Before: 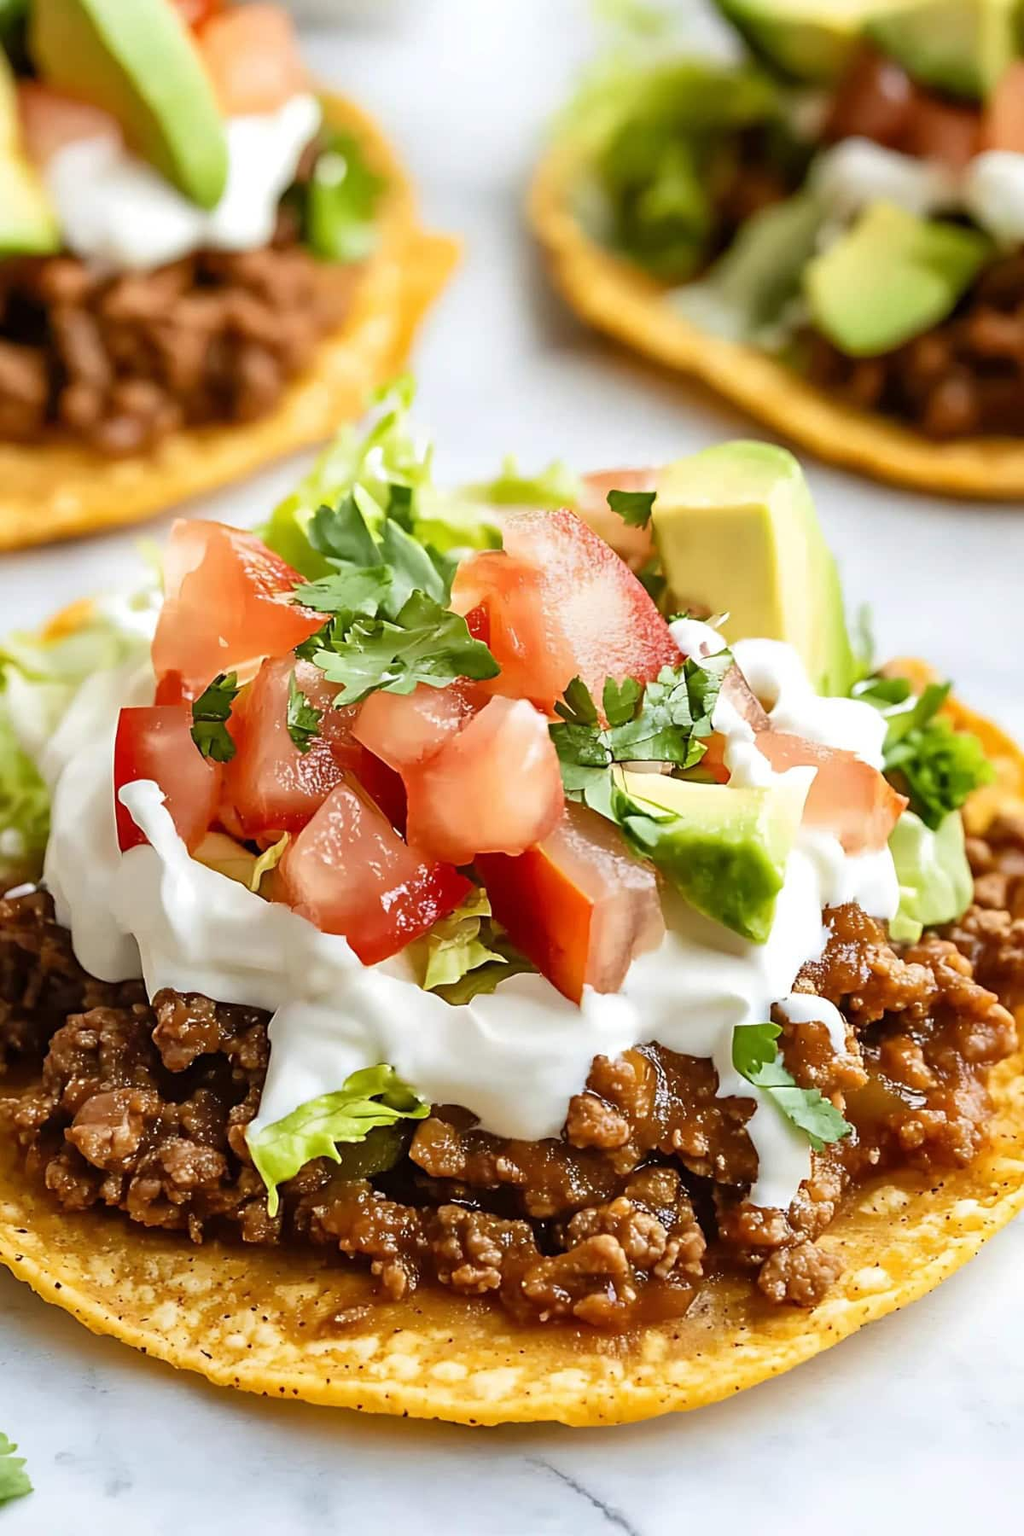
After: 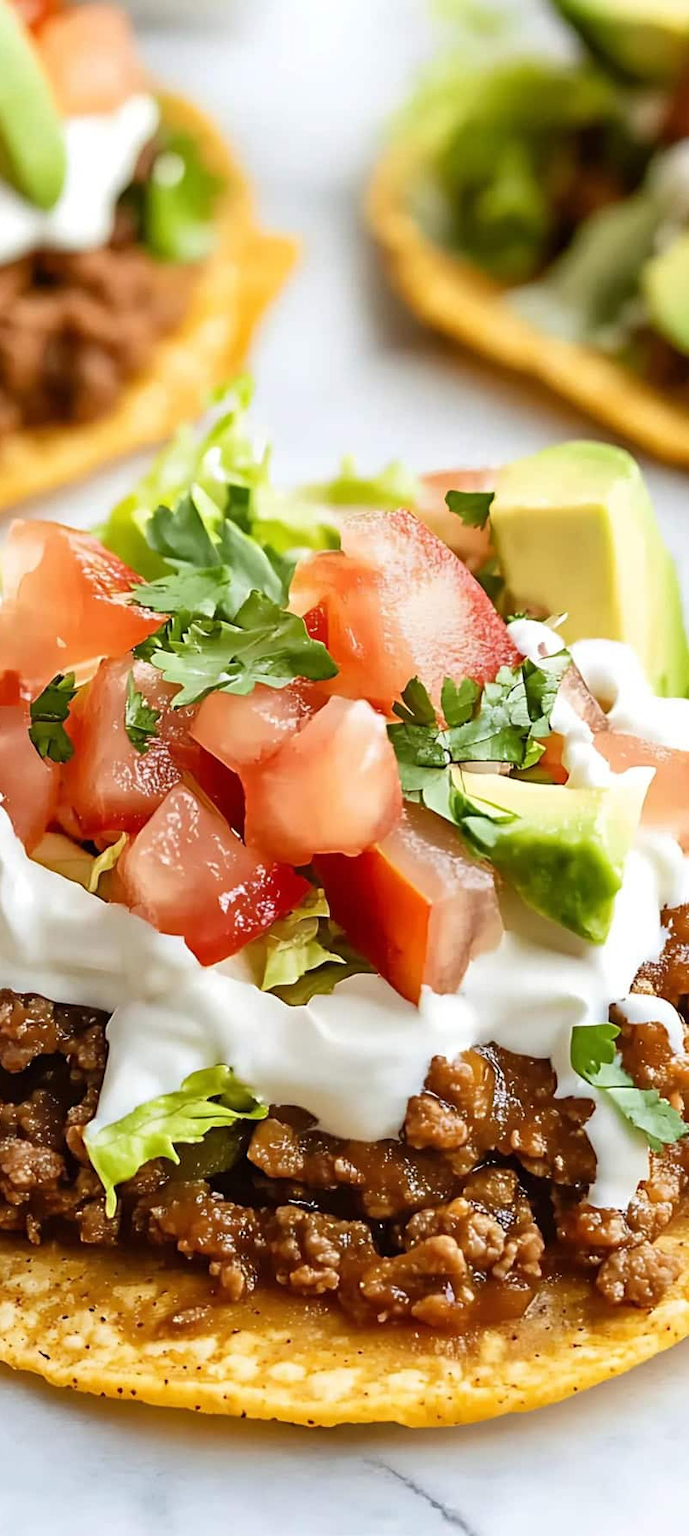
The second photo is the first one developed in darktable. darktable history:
crop and rotate: left 15.863%, right 16.861%
